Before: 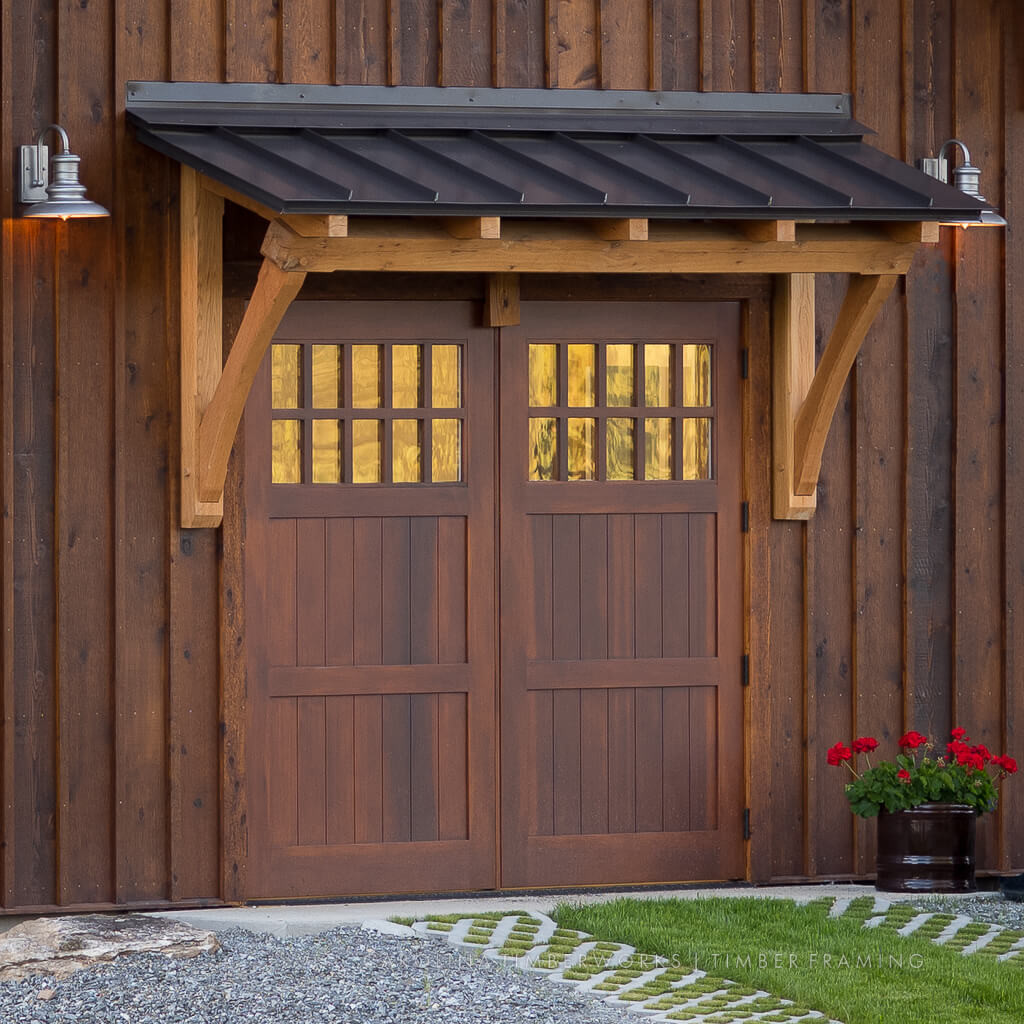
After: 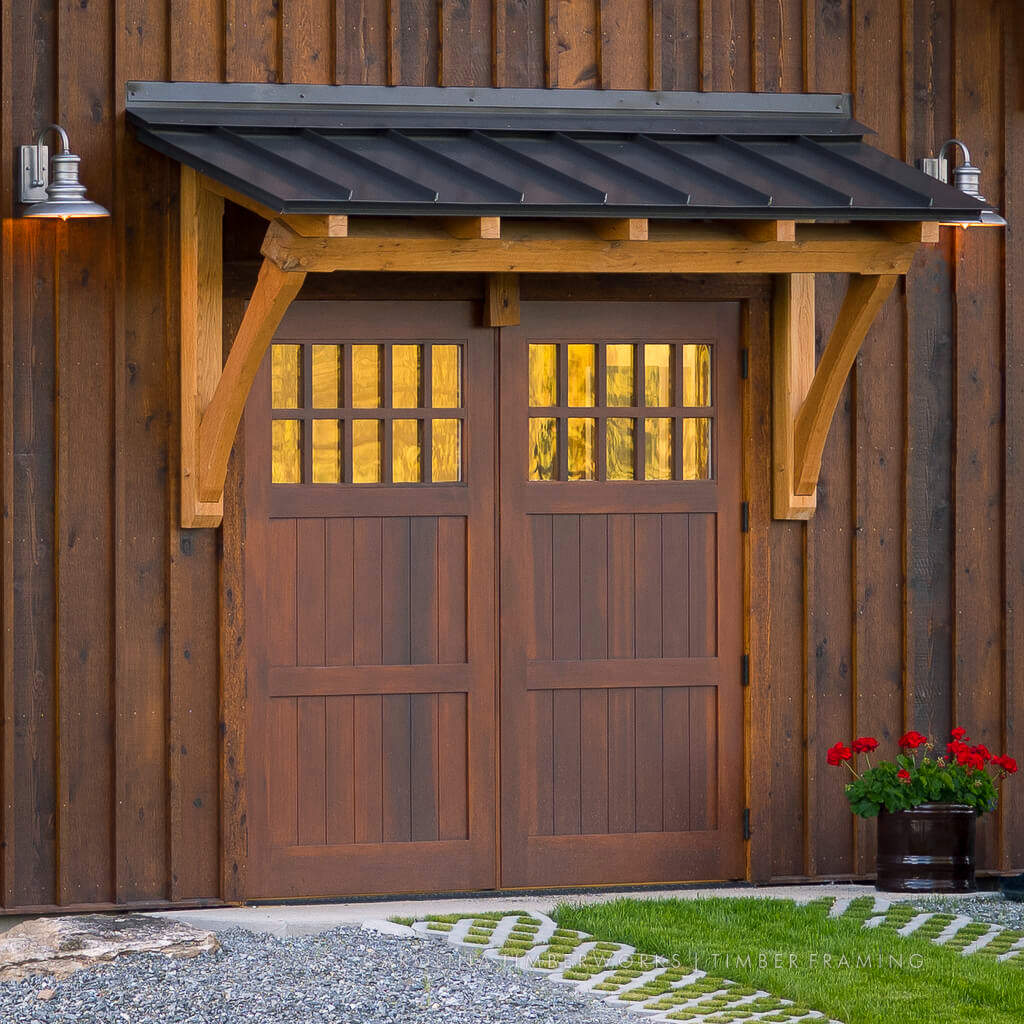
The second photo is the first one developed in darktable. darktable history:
exposure: exposure 0.129 EV, compensate highlight preservation false
color balance rgb: shadows lift › luminance -7.469%, shadows lift › chroma 2.442%, shadows lift › hue 165.69°, highlights gain › chroma 0.971%, highlights gain › hue 29.15°, linear chroma grading › global chroma 14.507%, perceptual saturation grading › global saturation 0.186%, perceptual saturation grading › mid-tones 11.802%
